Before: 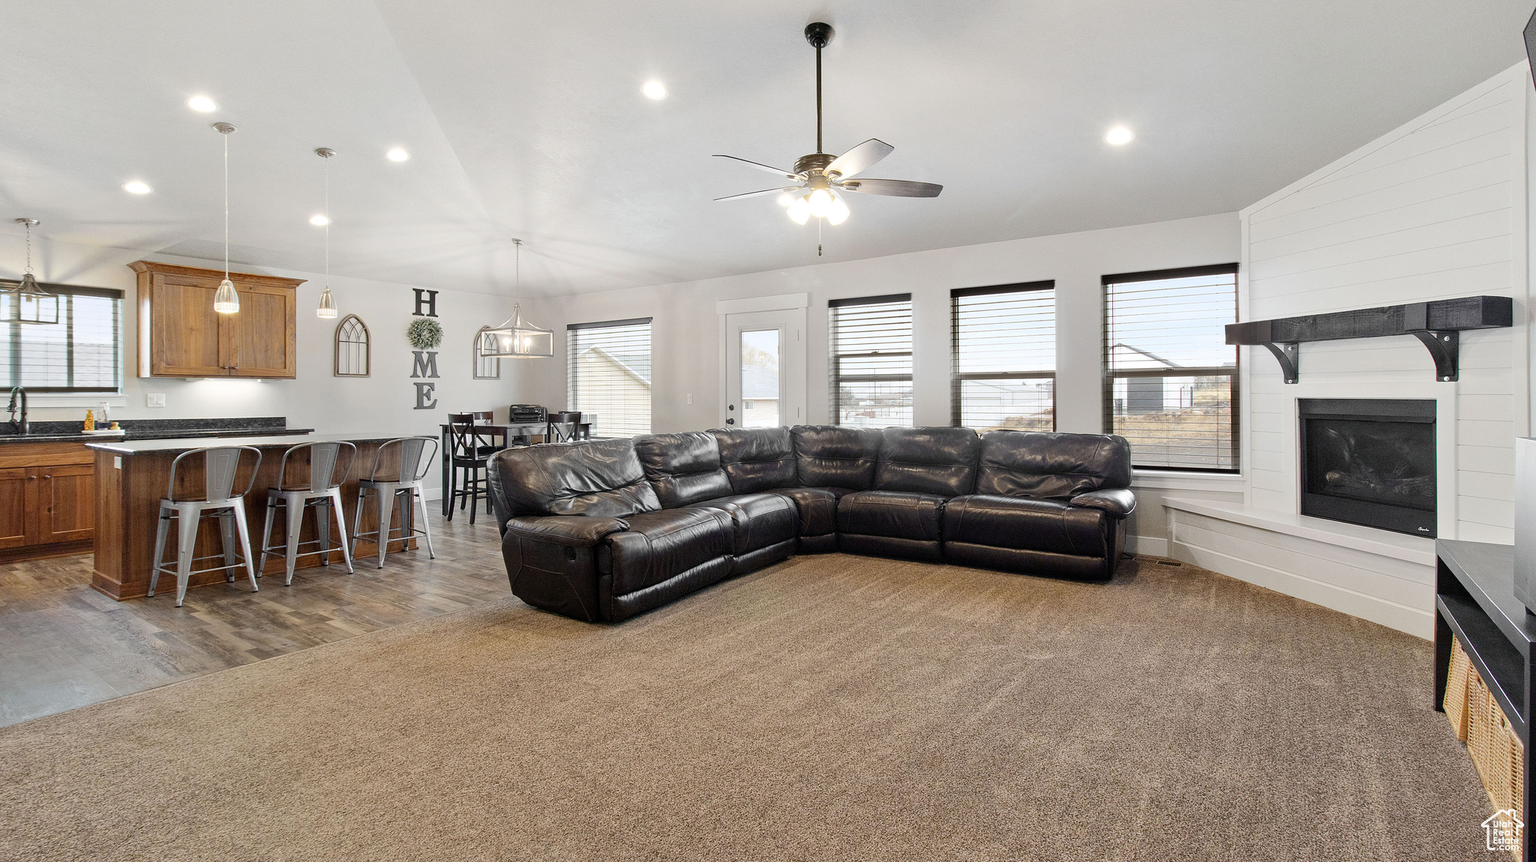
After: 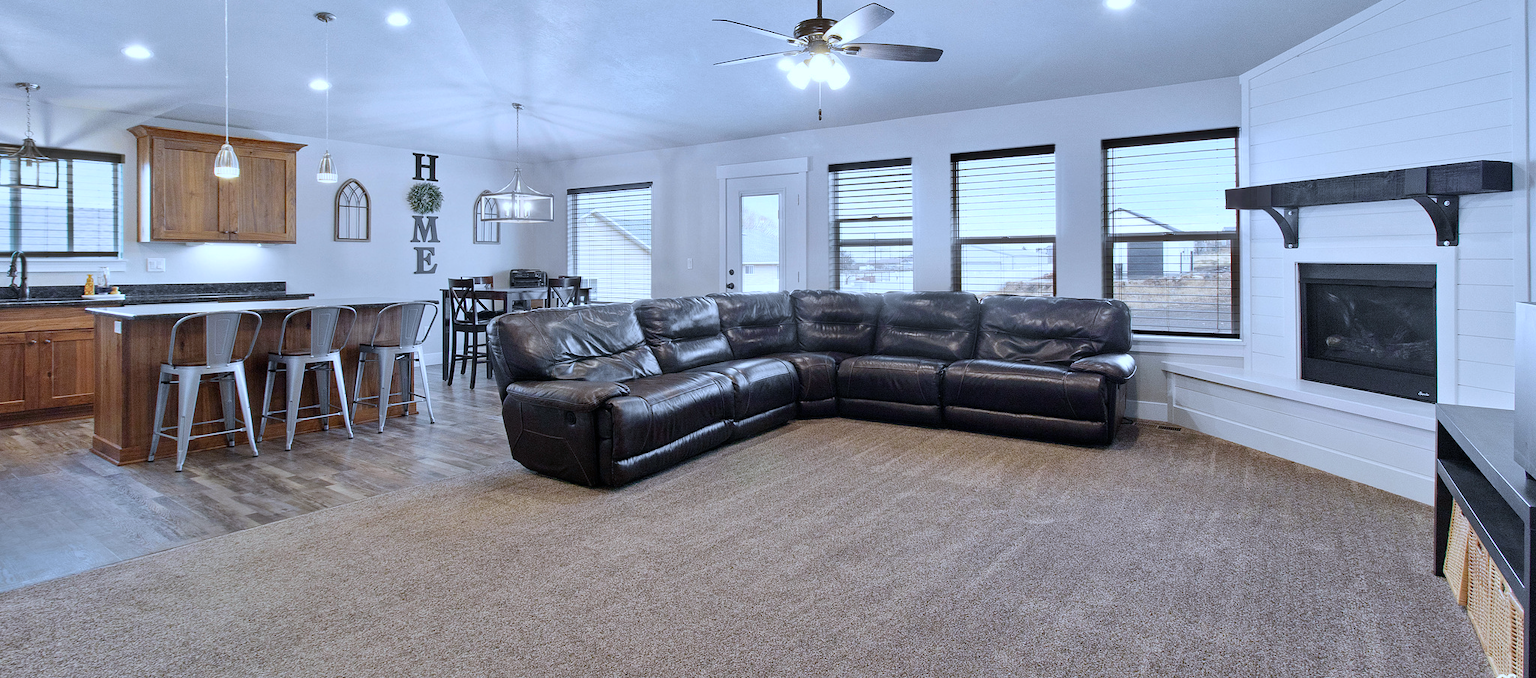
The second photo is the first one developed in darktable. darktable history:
color calibration: illuminant custom, x 0.39, y 0.392, temperature 3856.94 K
exposure: compensate highlight preservation false
crop and rotate: top 15.774%, bottom 5.506%
shadows and highlights: low approximation 0.01, soften with gaussian
